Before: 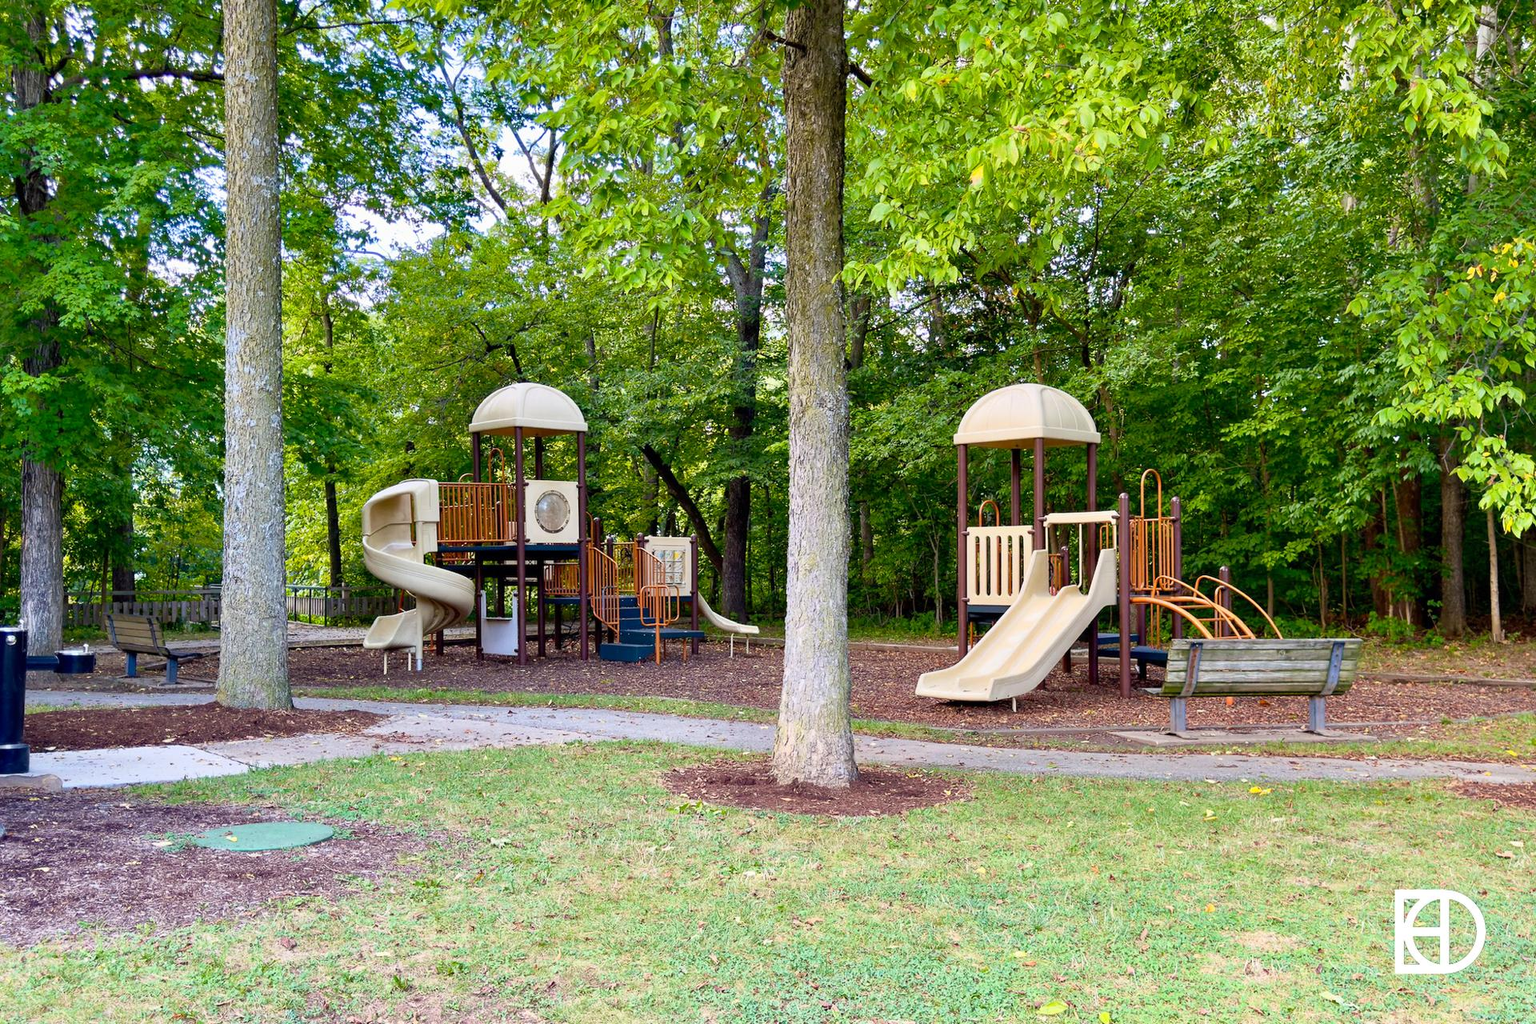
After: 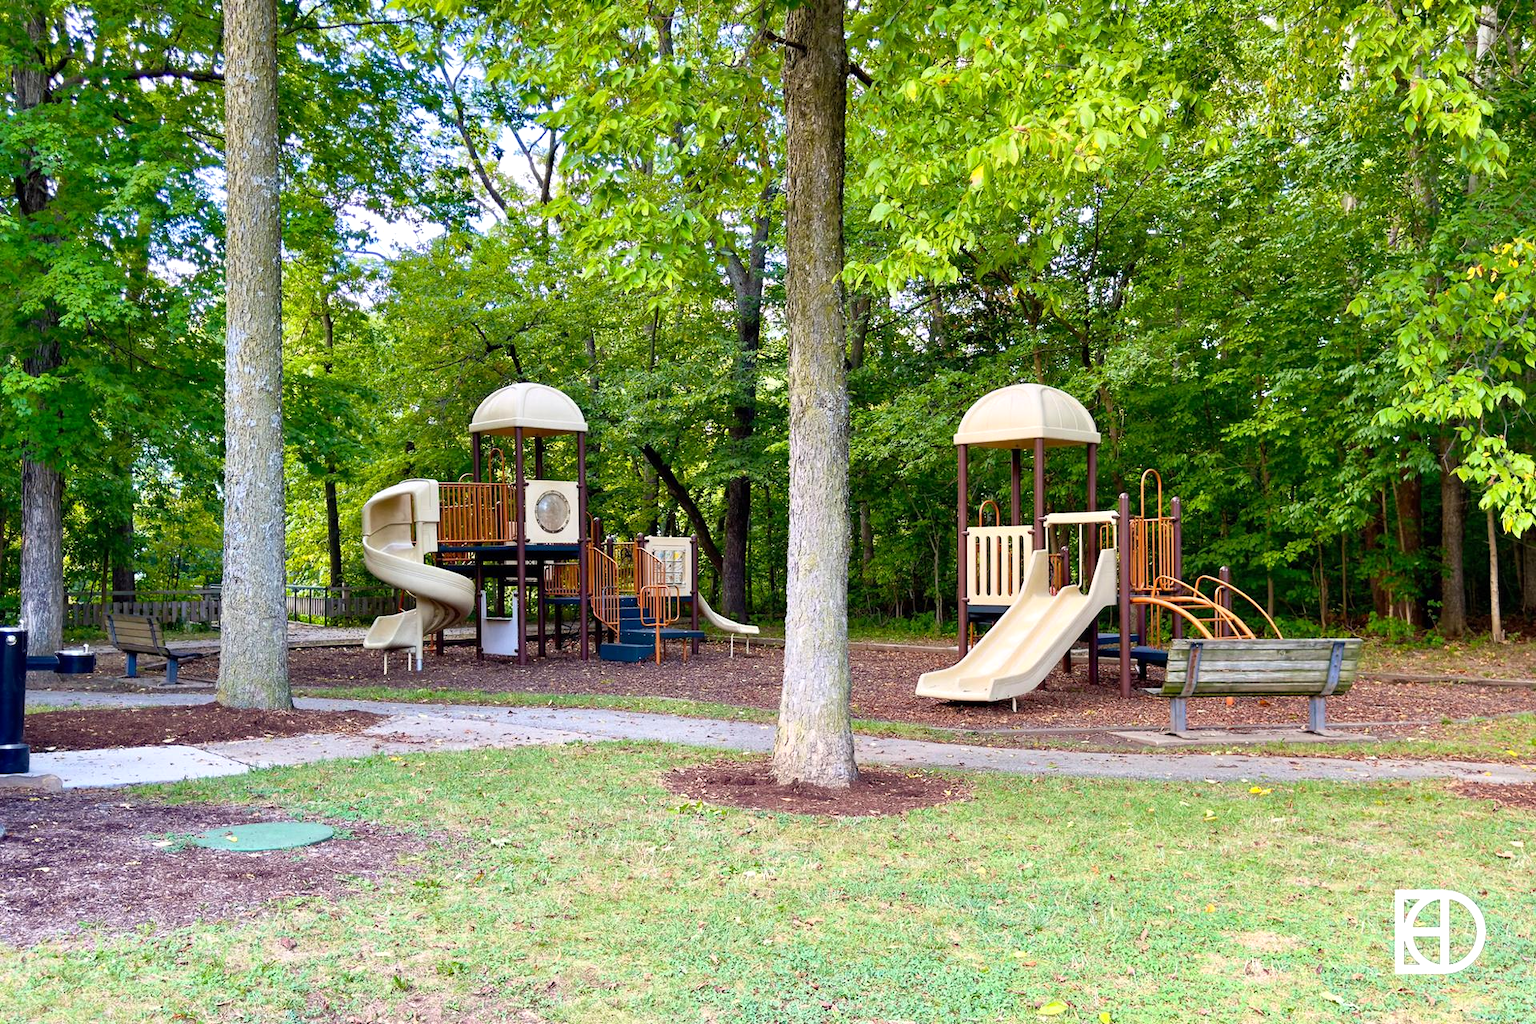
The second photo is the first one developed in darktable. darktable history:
levels: levels [0, 0.476, 0.951]
base curve: curves: ch0 [(0, 0) (0.989, 0.992)], preserve colors none
